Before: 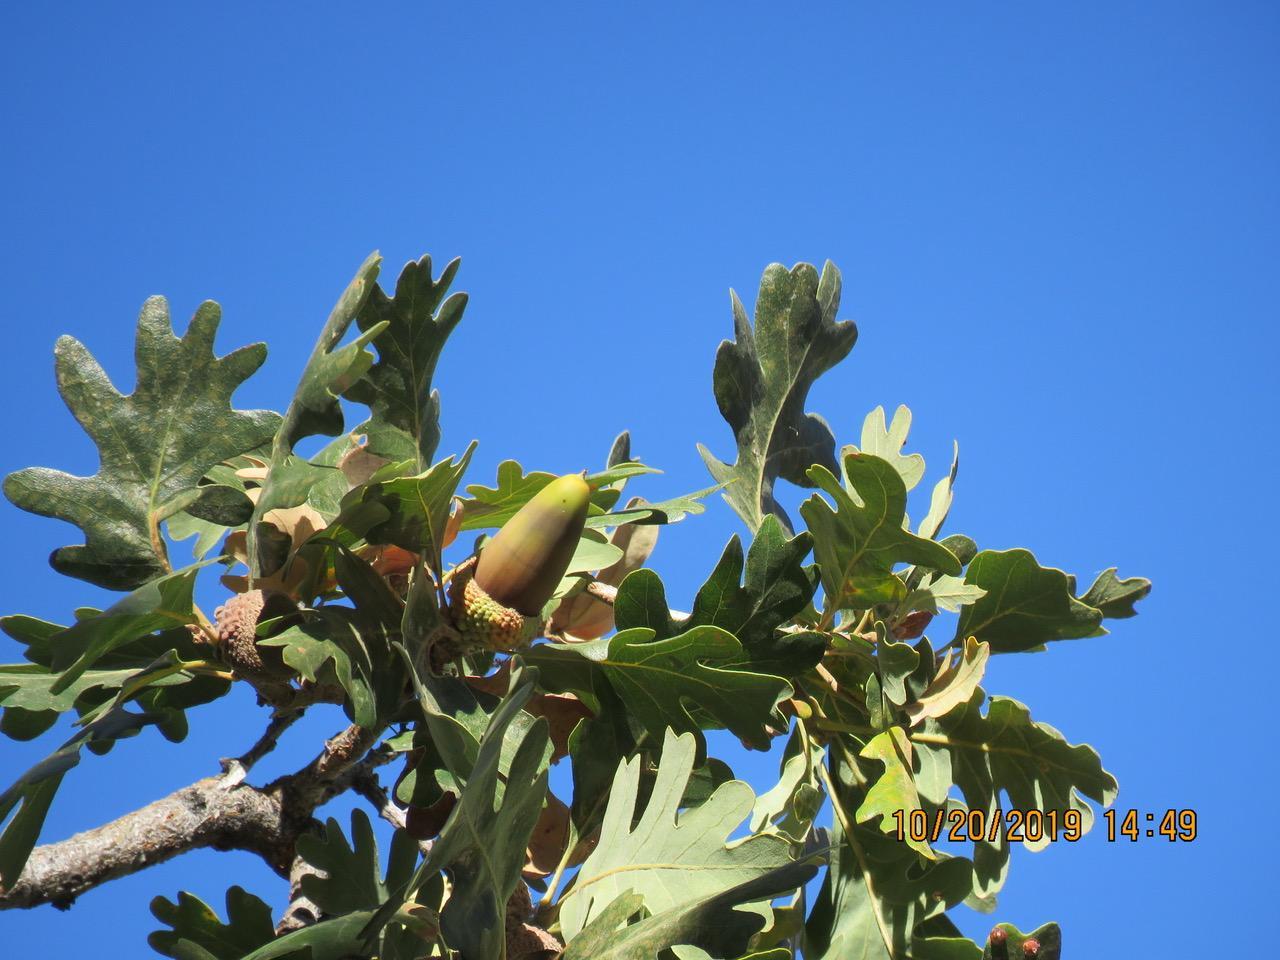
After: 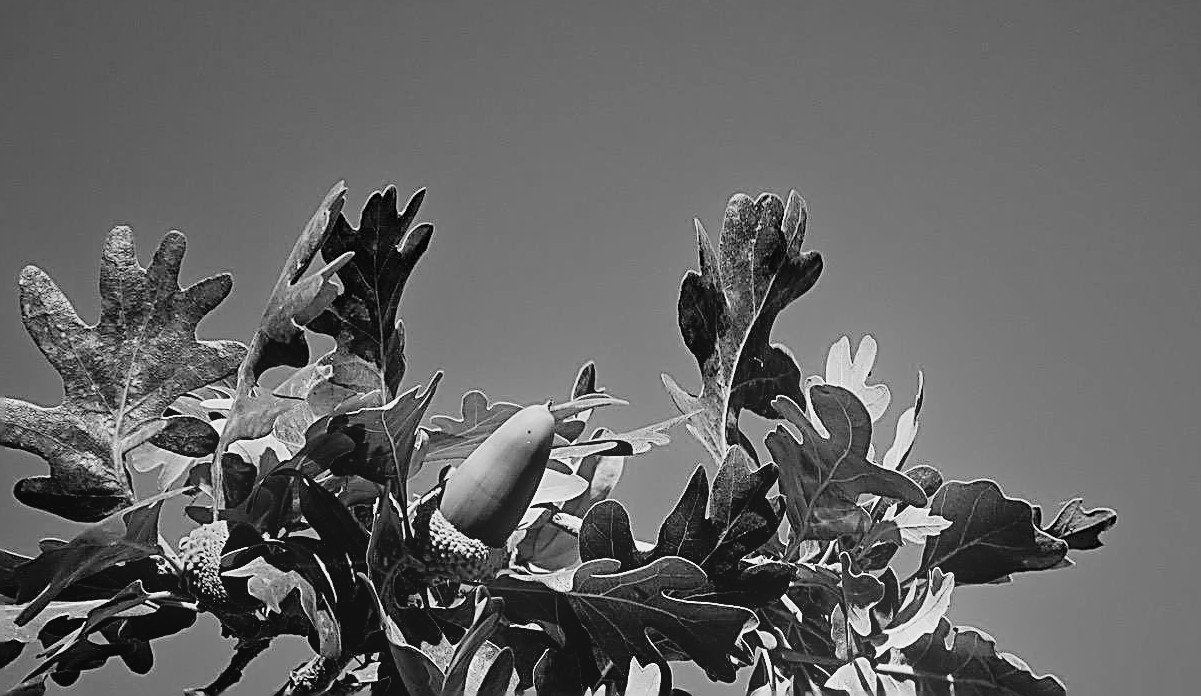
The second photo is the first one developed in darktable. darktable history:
bloom: size 16%, threshold 98%, strength 20%
sharpen: amount 2
crop: left 2.737%, top 7.287%, right 3.421%, bottom 20.179%
haze removal: strength 0.4, distance 0.22, compatibility mode true, adaptive false
filmic rgb: black relative exposure -5 EV, white relative exposure 3.5 EV, hardness 3.19, contrast 1.2, highlights saturation mix -50%
monochrome: a -71.75, b 75.82
